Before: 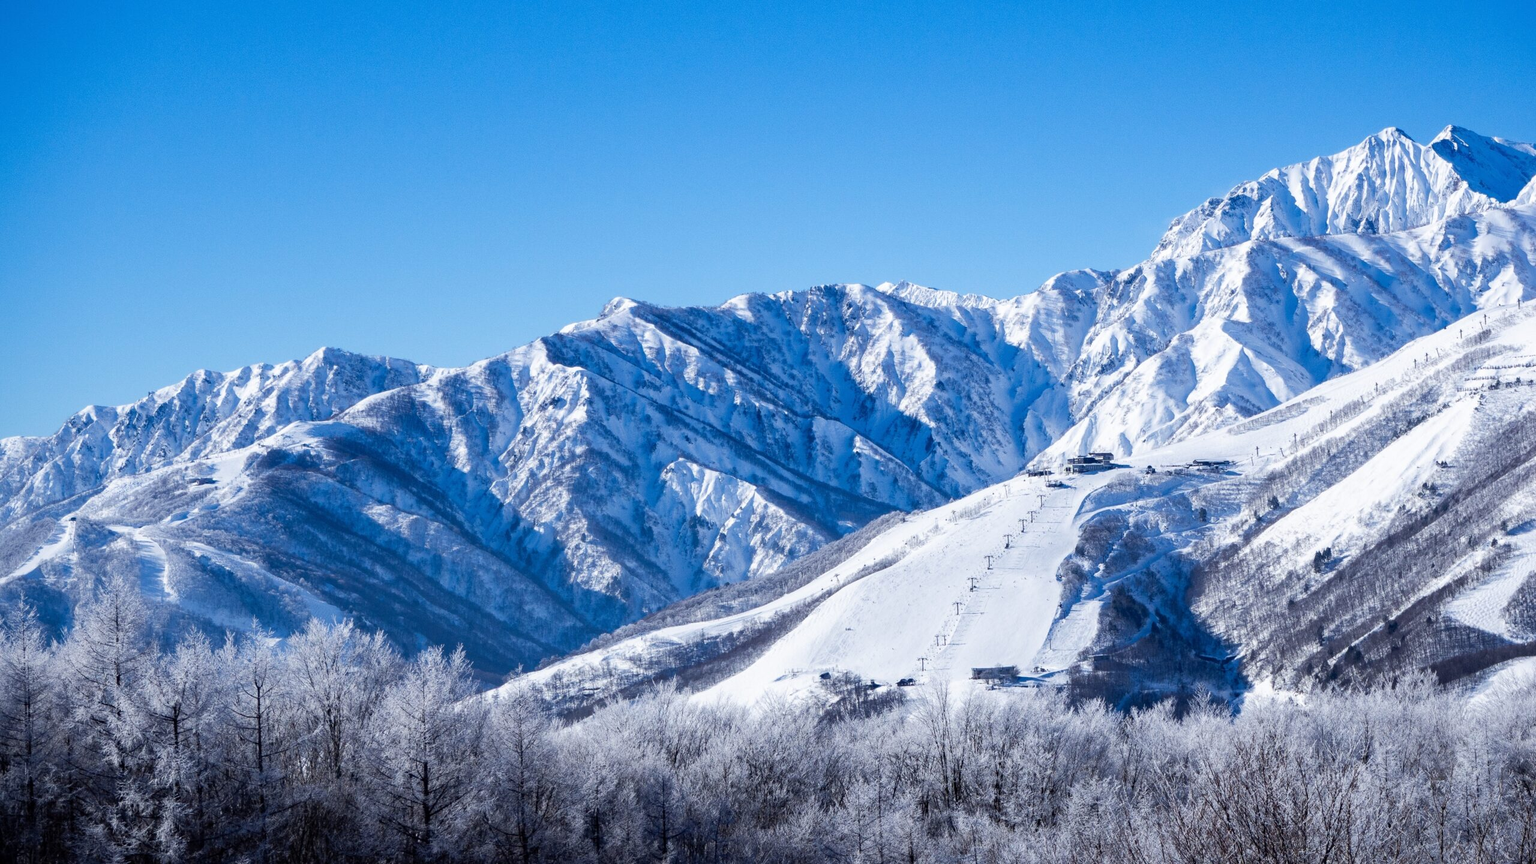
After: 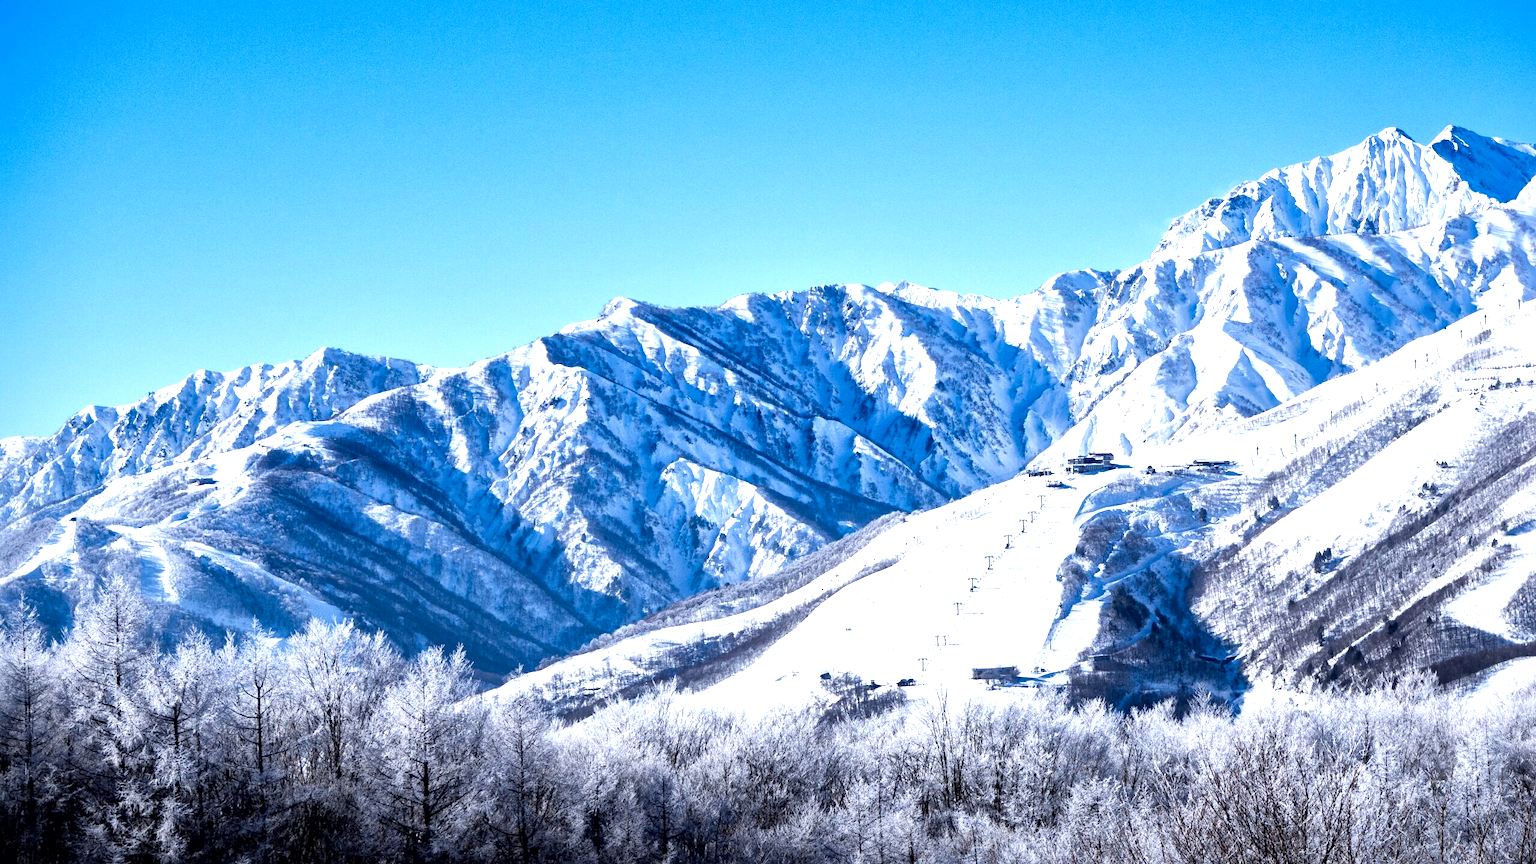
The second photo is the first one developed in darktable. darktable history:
tone equalizer: -8 EV -0.755 EV, -7 EV -0.739 EV, -6 EV -0.591 EV, -5 EV -0.382 EV, -3 EV 0.381 EV, -2 EV 0.6 EV, -1 EV 0.701 EV, +0 EV 0.765 EV
local contrast: mode bilateral grid, contrast 25, coarseness 61, detail 151%, midtone range 0.2
